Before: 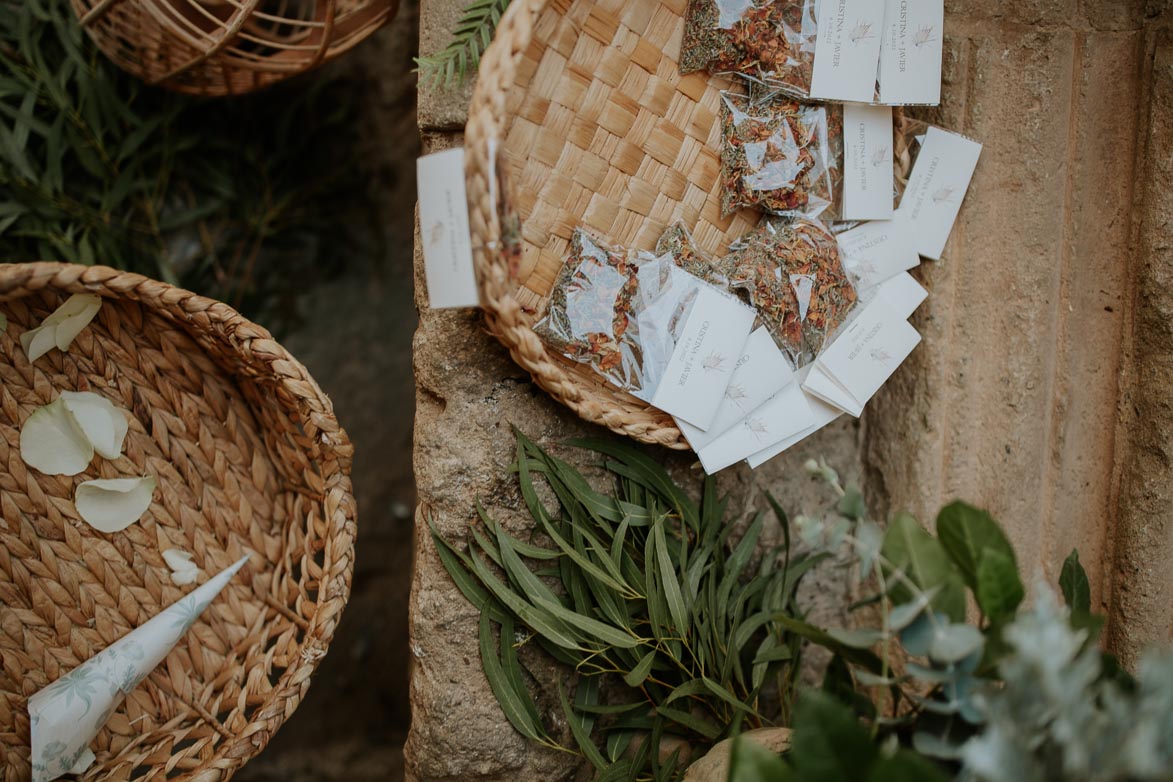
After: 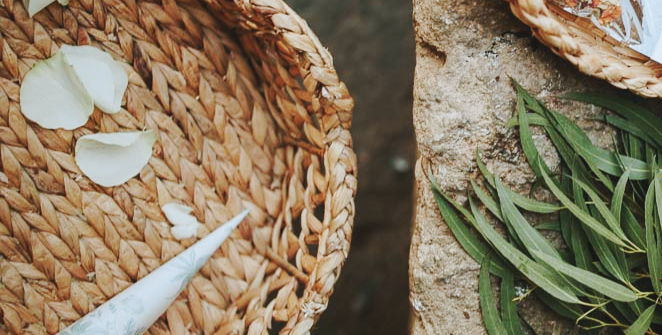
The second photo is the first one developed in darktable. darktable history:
base curve: curves: ch0 [(0, 0.007) (0.028, 0.063) (0.121, 0.311) (0.46, 0.743) (0.859, 0.957) (1, 1)], preserve colors none
color calibration: illuminant custom, x 0.368, y 0.373, temperature 4344.05 K
crop: top 44.262%, right 43.493%, bottom 12.885%
